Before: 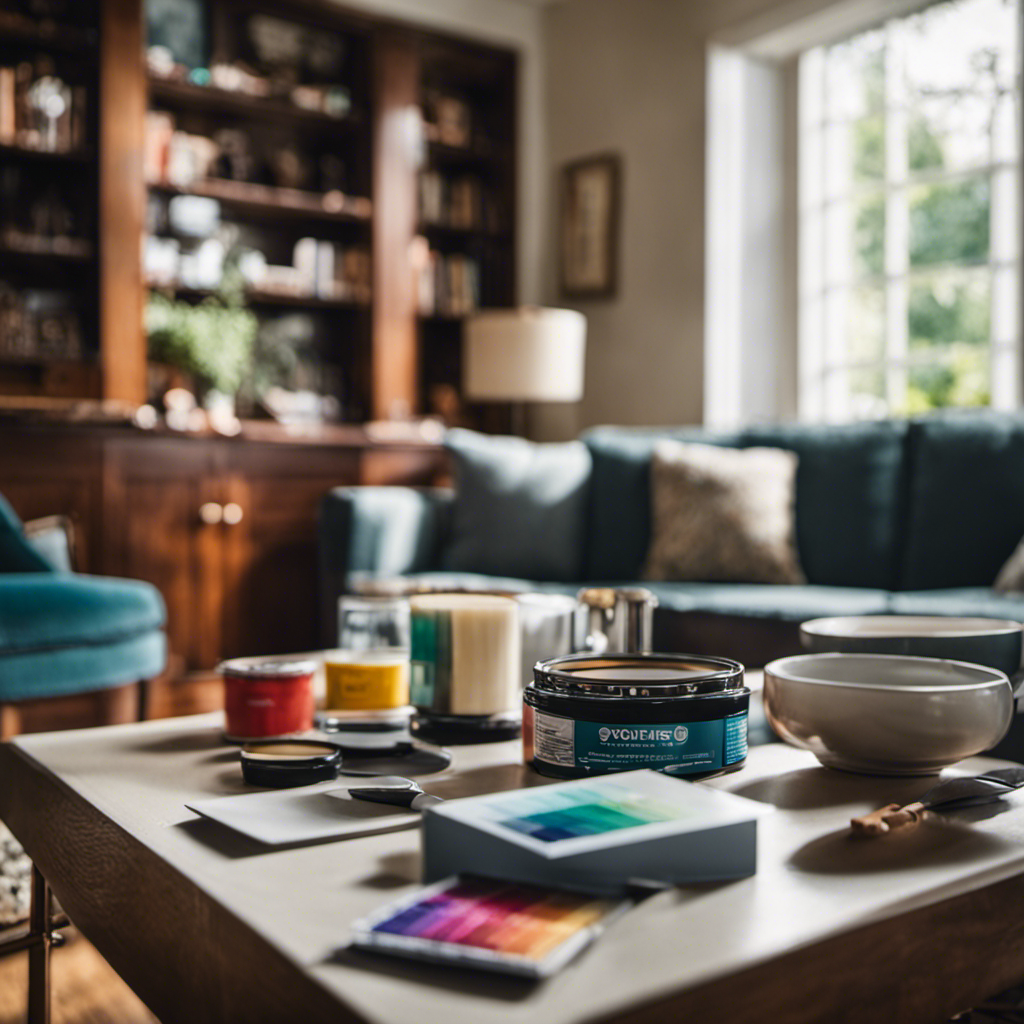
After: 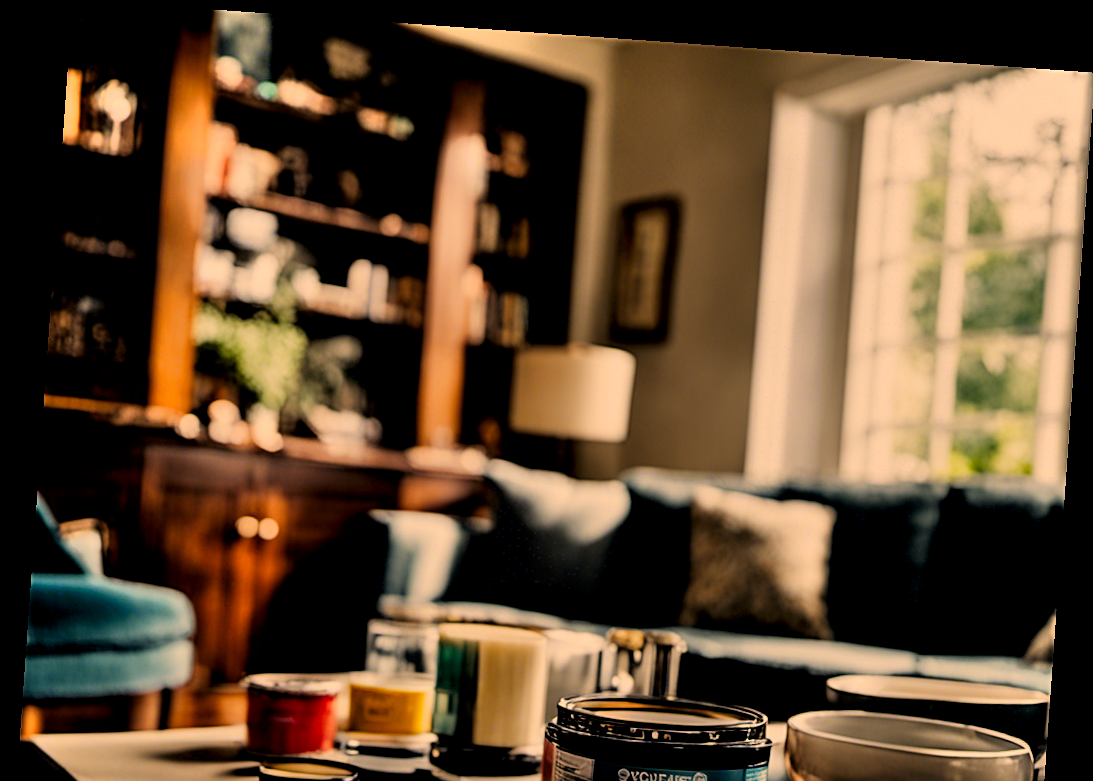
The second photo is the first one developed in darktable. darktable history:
filmic rgb: black relative exposure -3.31 EV, white relative exposure 3.45 EV, hardness 2.36, contrast 1.103
crop: bottom 28.576%
sharpen: on, module defaults
local contrast: mode bilateral grid, contrast 20, coarseness 50, detail 120%, midtone range 0.2
contrast brightness saturation: brightness -0.2, saturation 0.08
shadows and highlights: low approximation 0.01, soften with gaussian
color correction: highlights a* 15, highlights b* 31.55
rotate and perspective: rotation 4.1°, automatic cropping off
